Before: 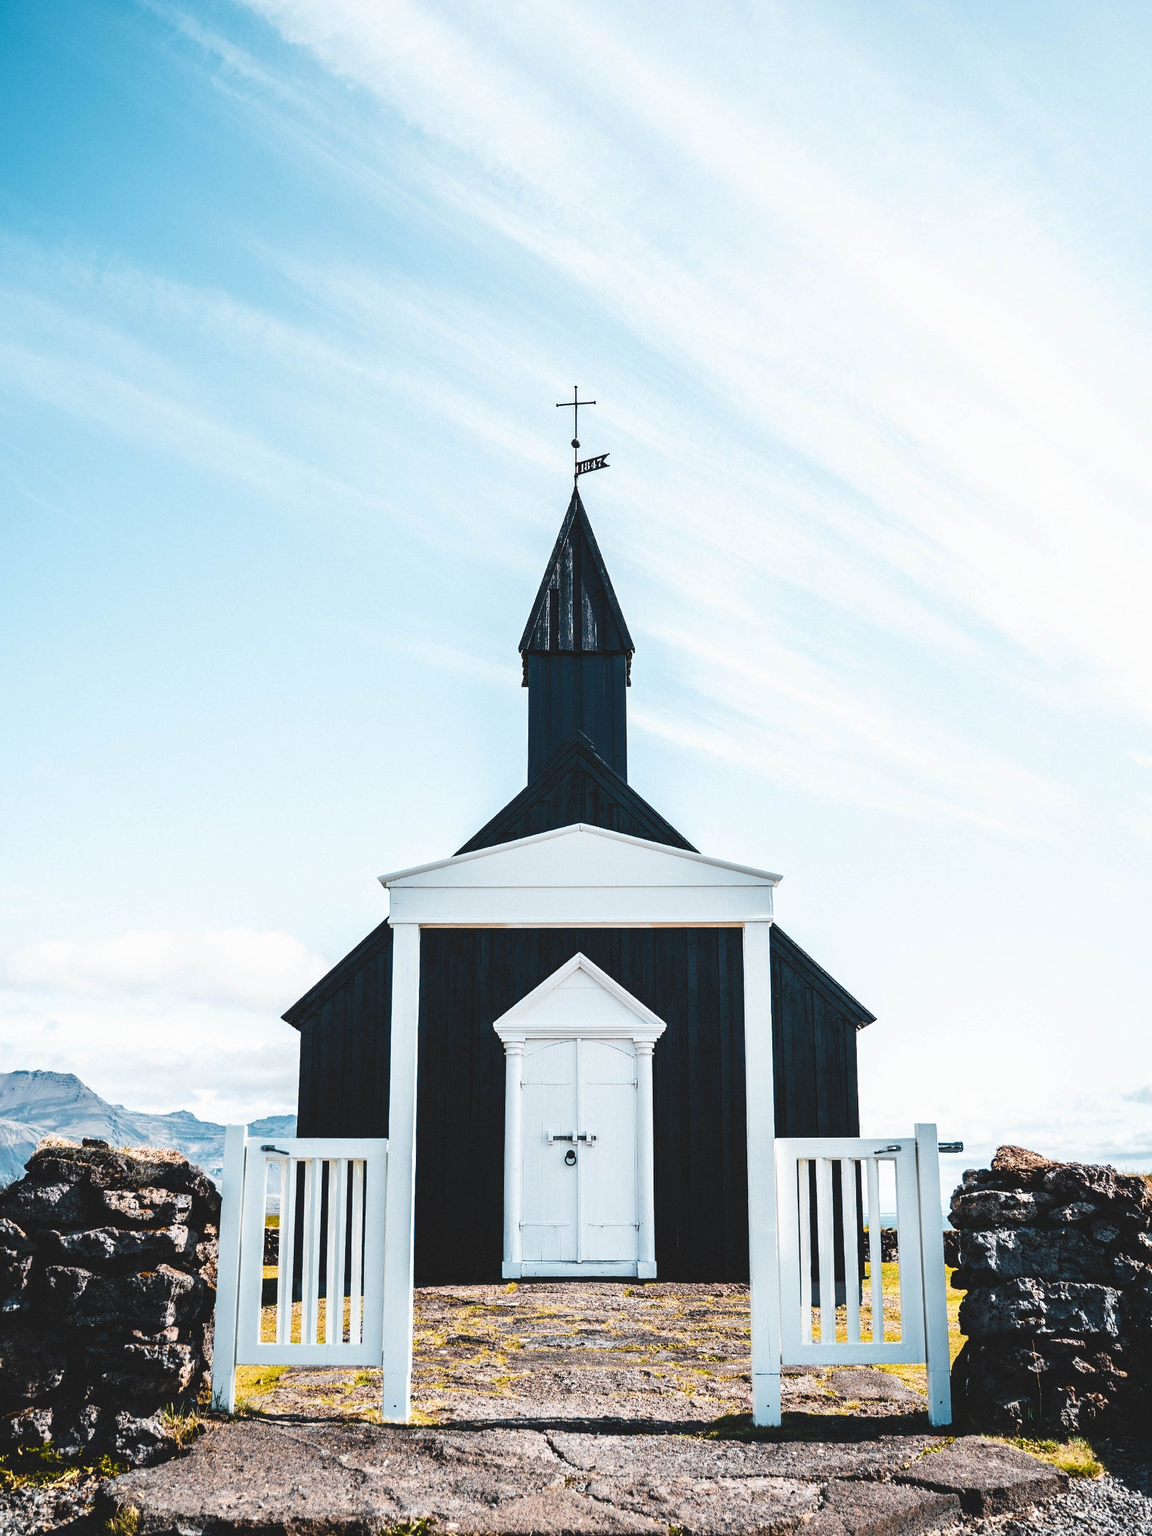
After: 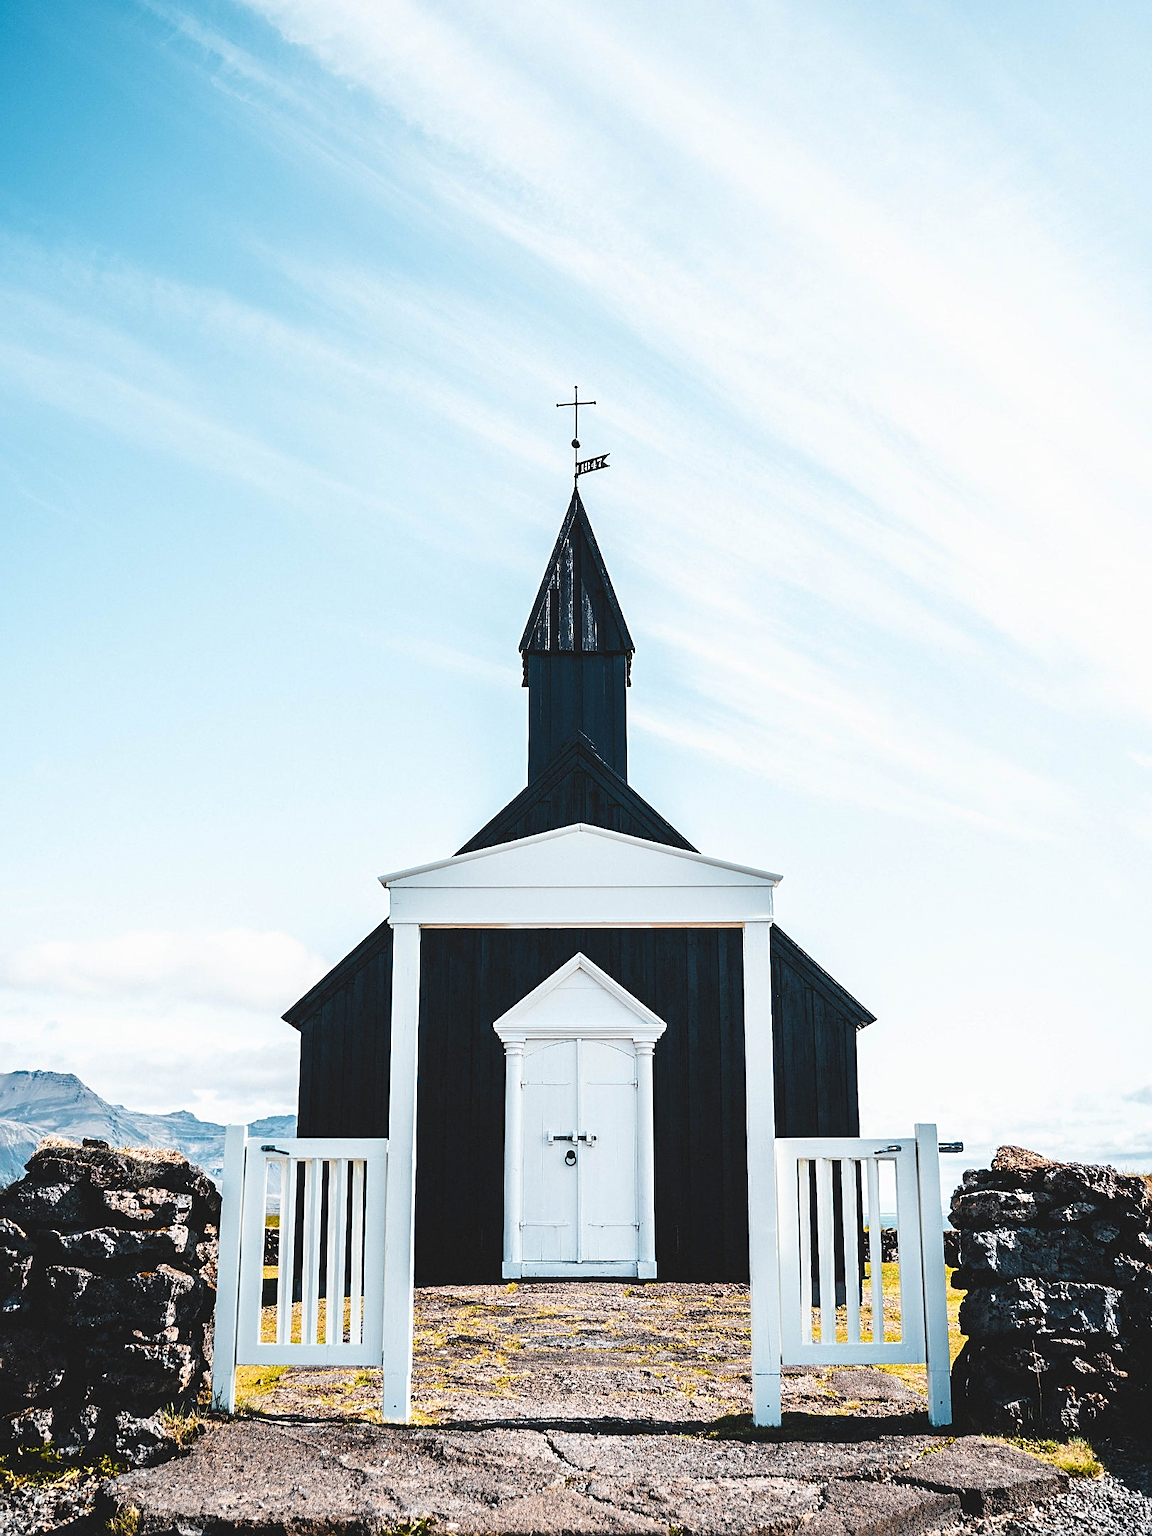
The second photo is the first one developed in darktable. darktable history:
contrast brightness saturation: contrast 0.07
sharpen: amount 0.478
